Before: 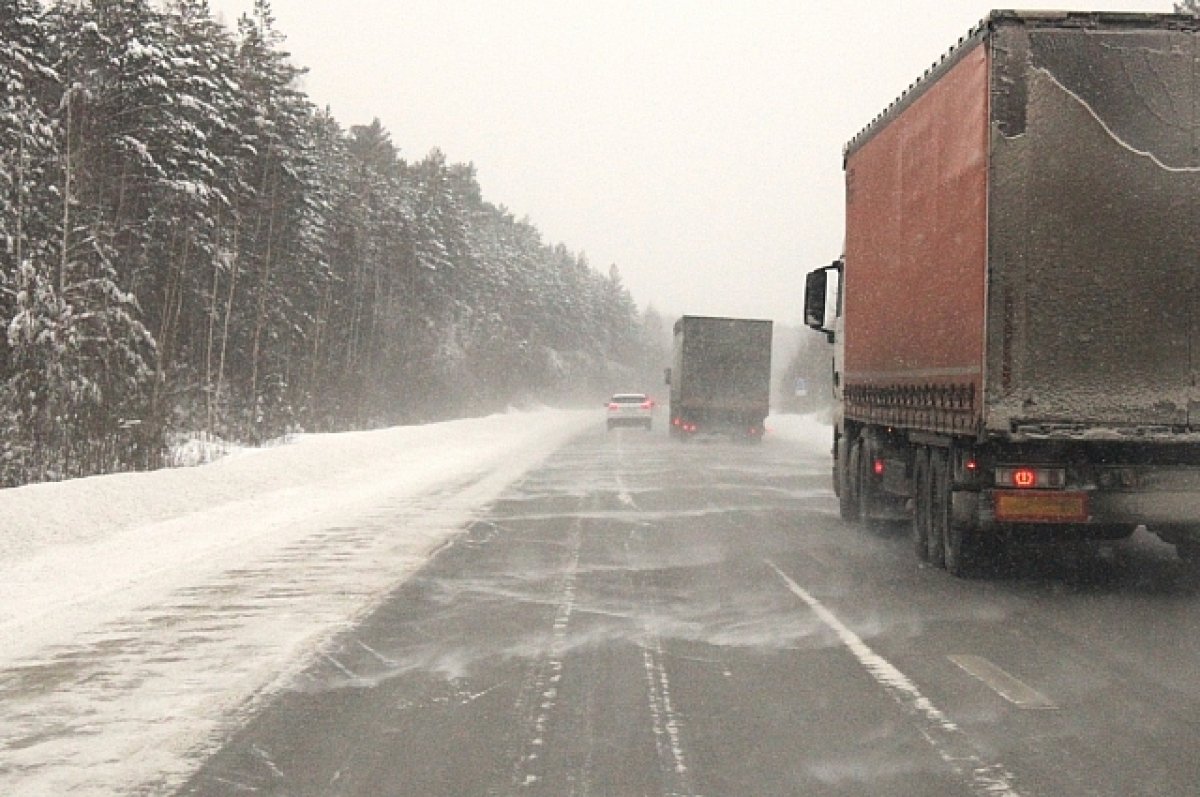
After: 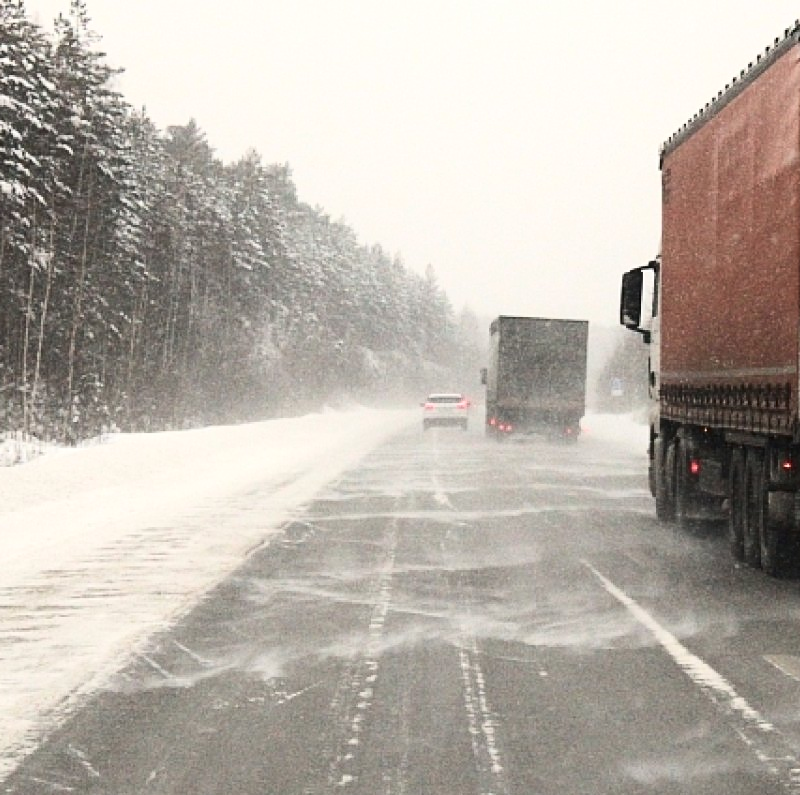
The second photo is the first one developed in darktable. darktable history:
crop: left 15.416%, right 17.862%
contrast brightness saturation: contrast 0.281
